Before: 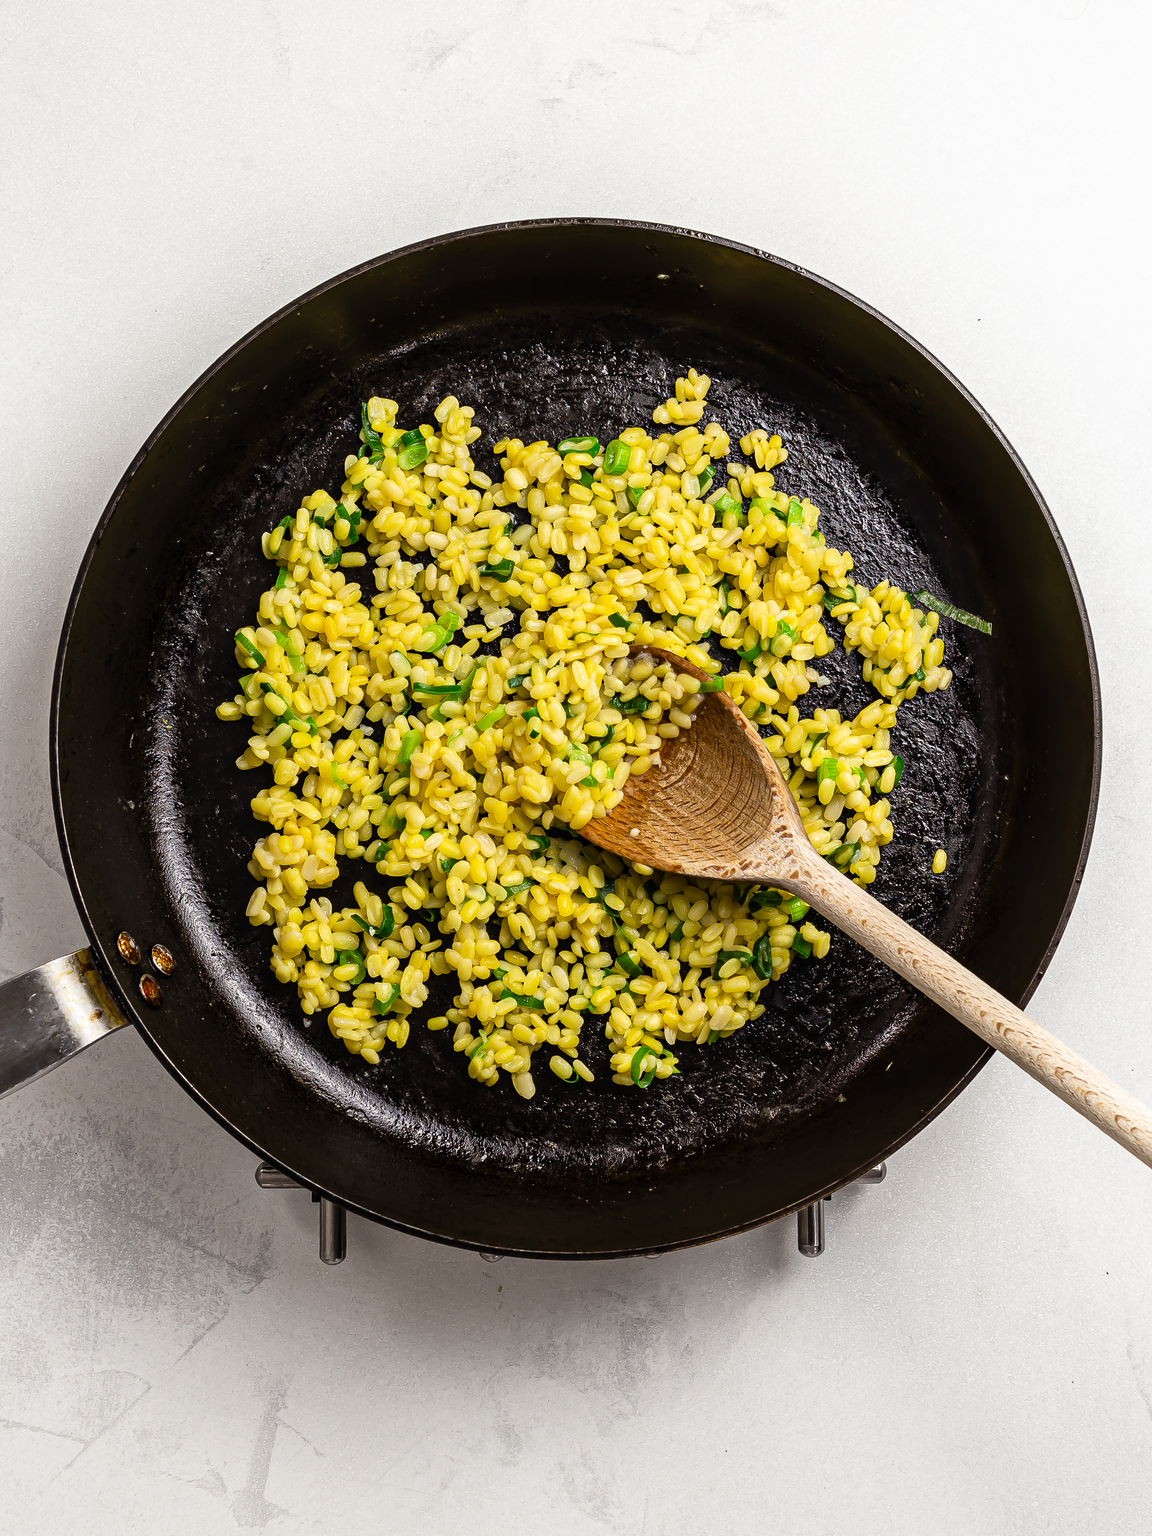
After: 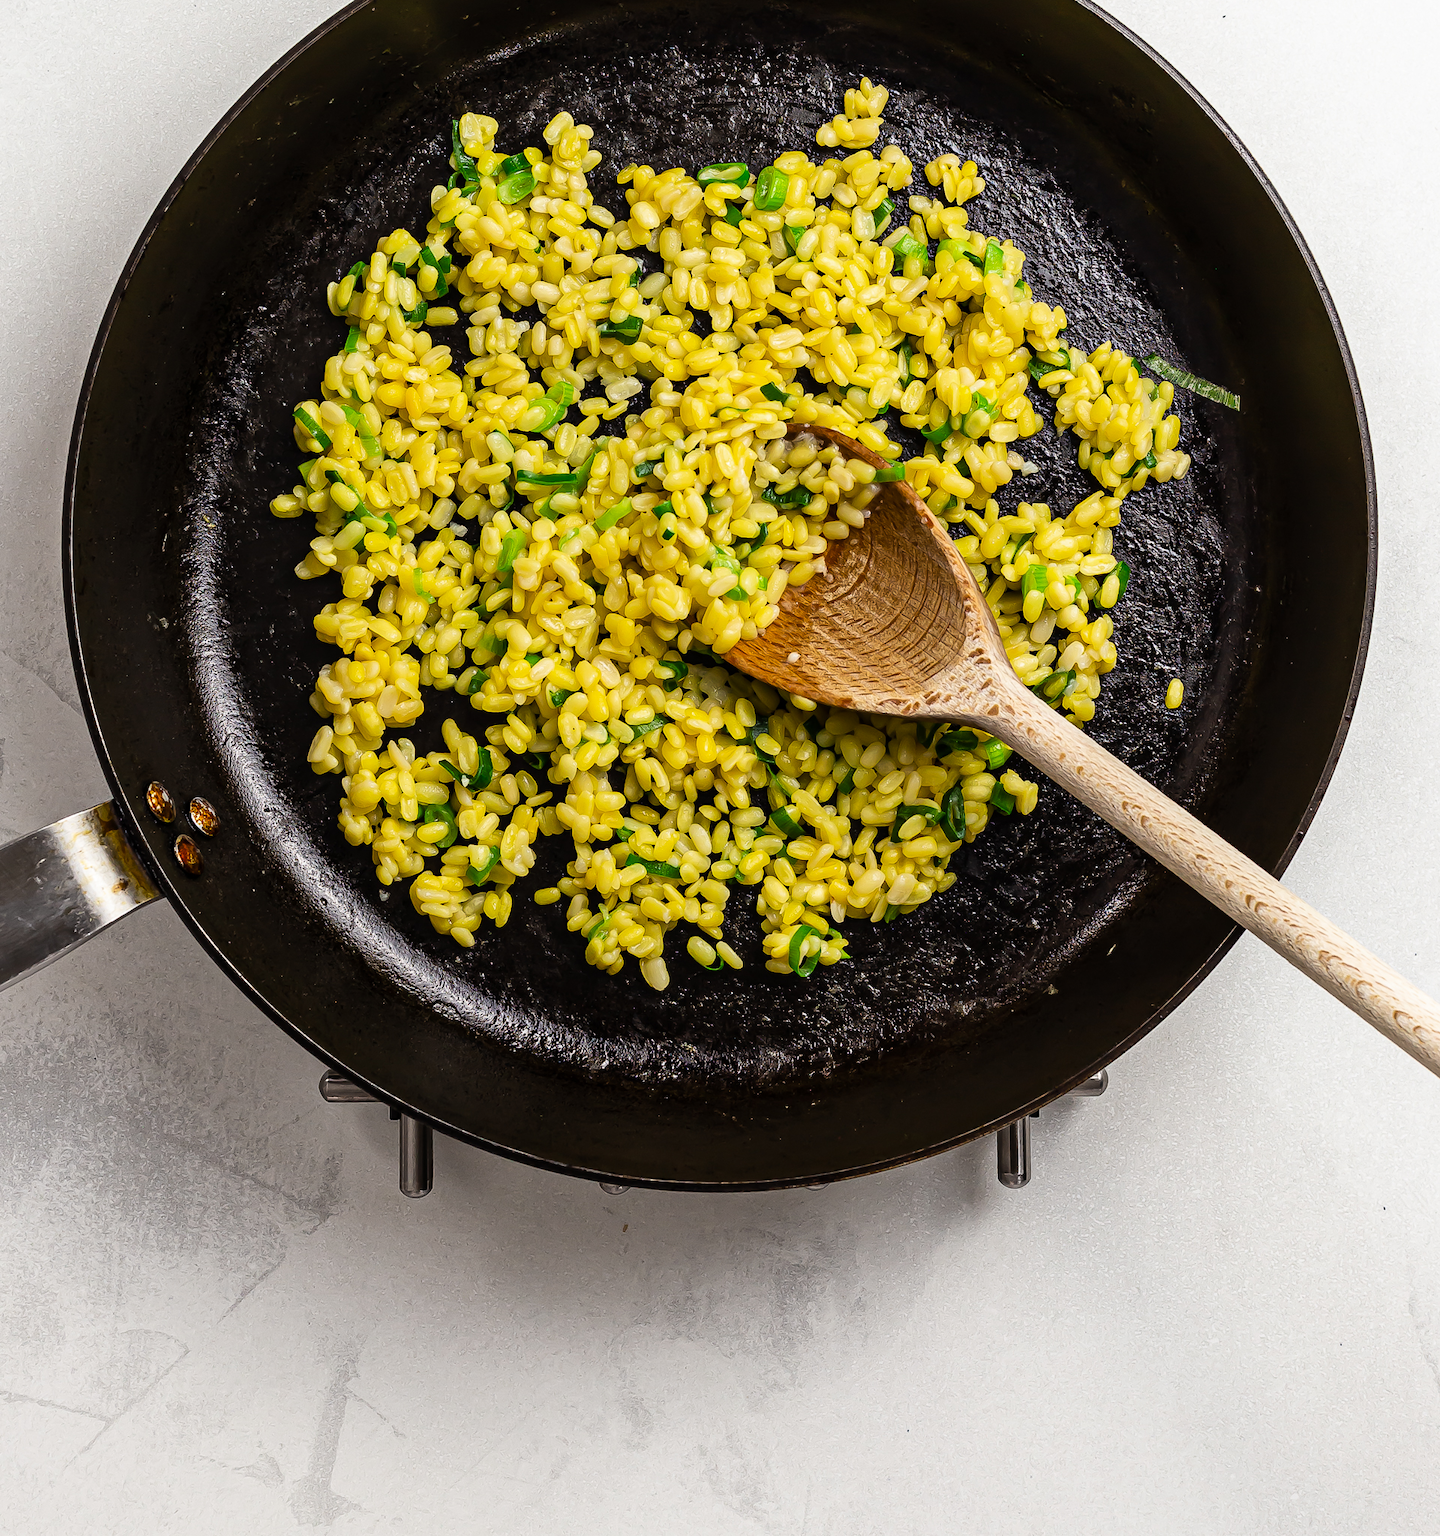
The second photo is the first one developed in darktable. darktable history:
crop and rotate: top 19.998%
vibrance: on, module defaults
exposure: exposure -0.01 EV, compensate highlight preservation false
